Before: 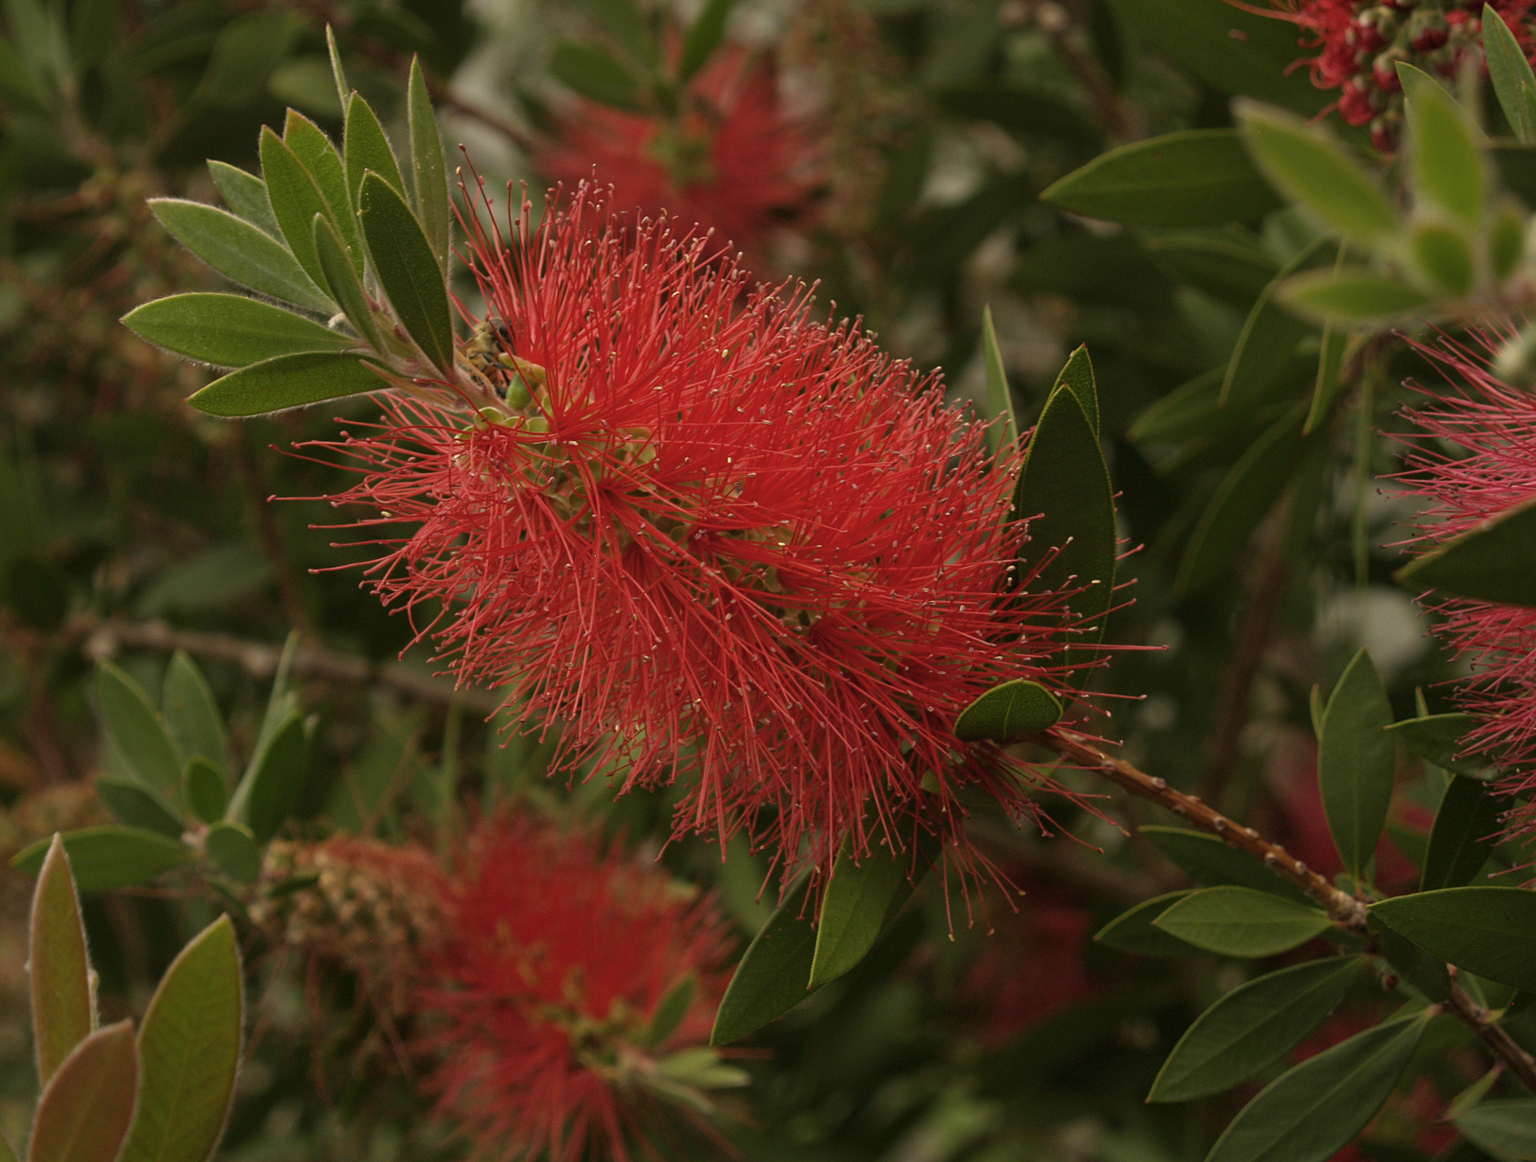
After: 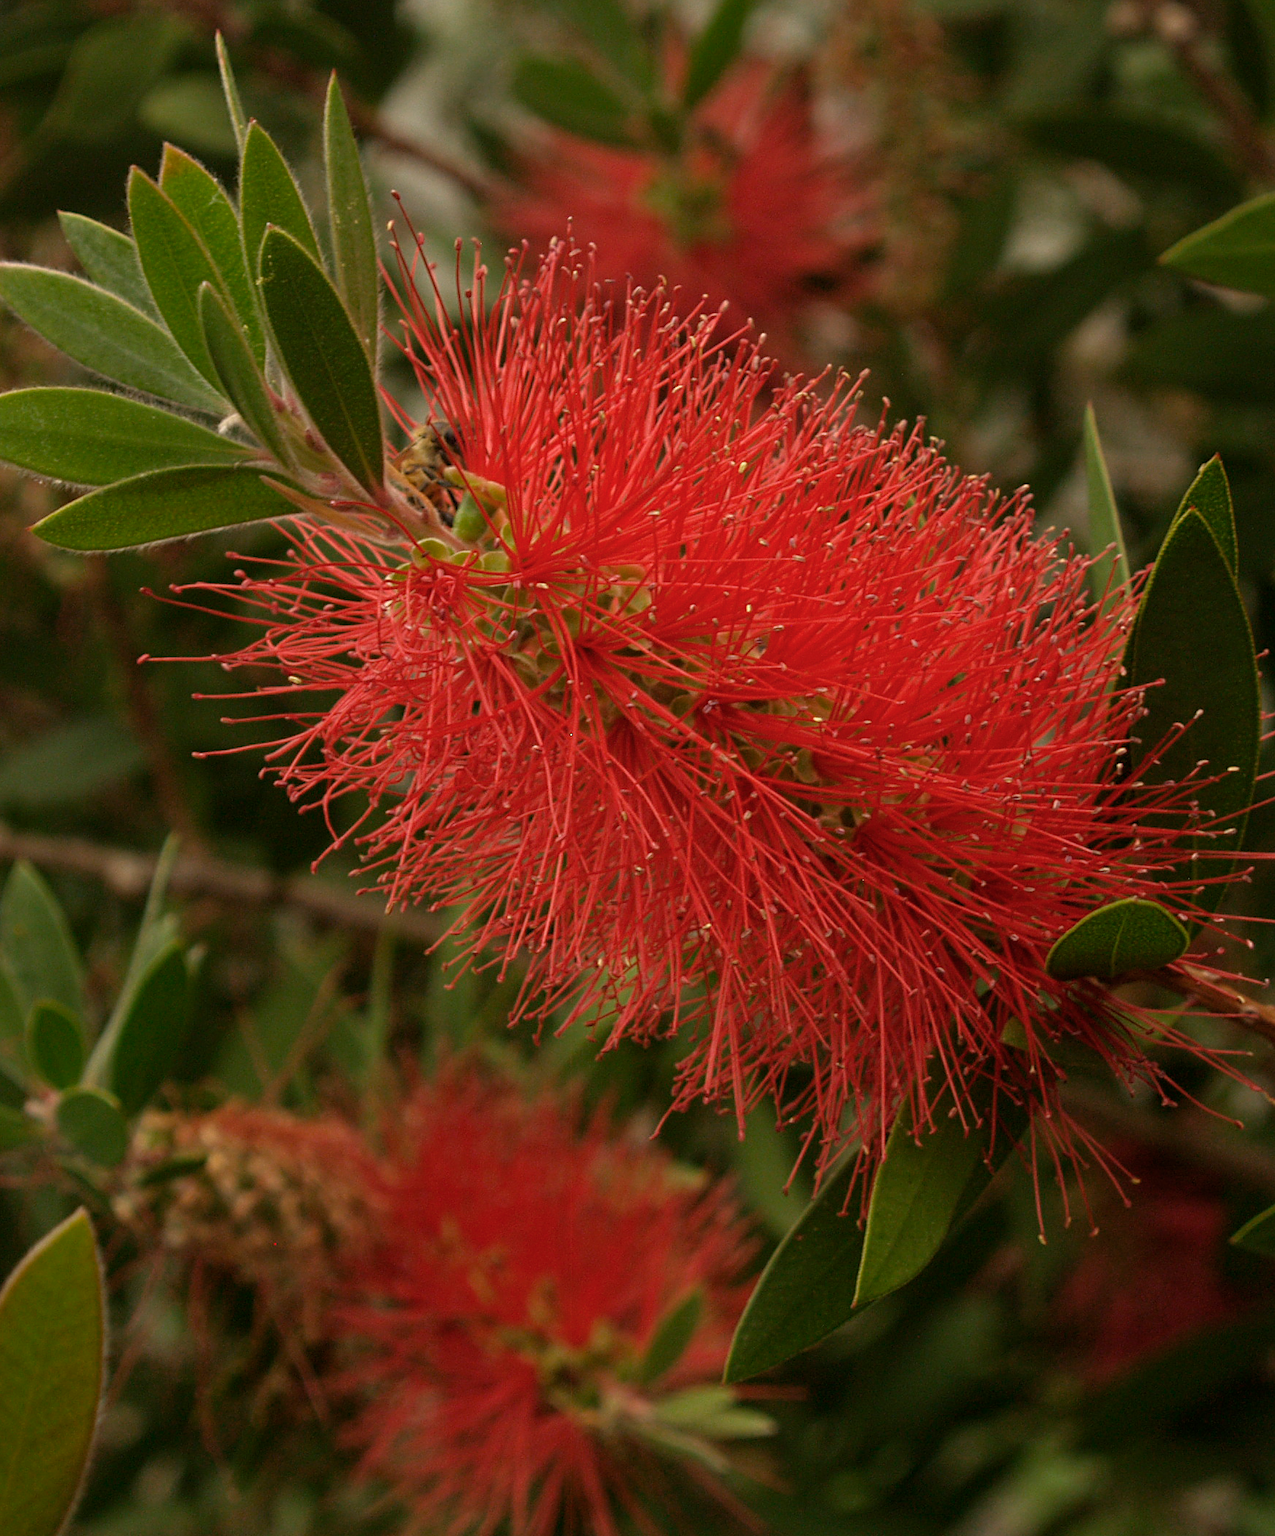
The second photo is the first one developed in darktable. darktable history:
crop: left 10.644%, right 26.528%
